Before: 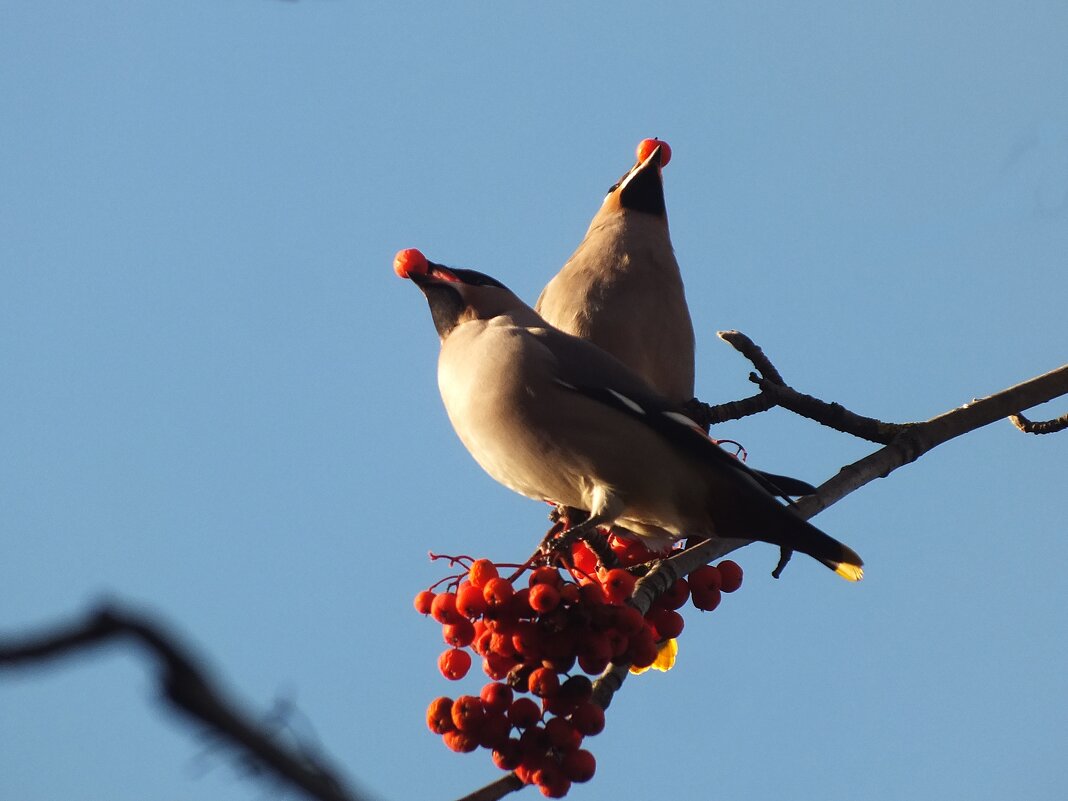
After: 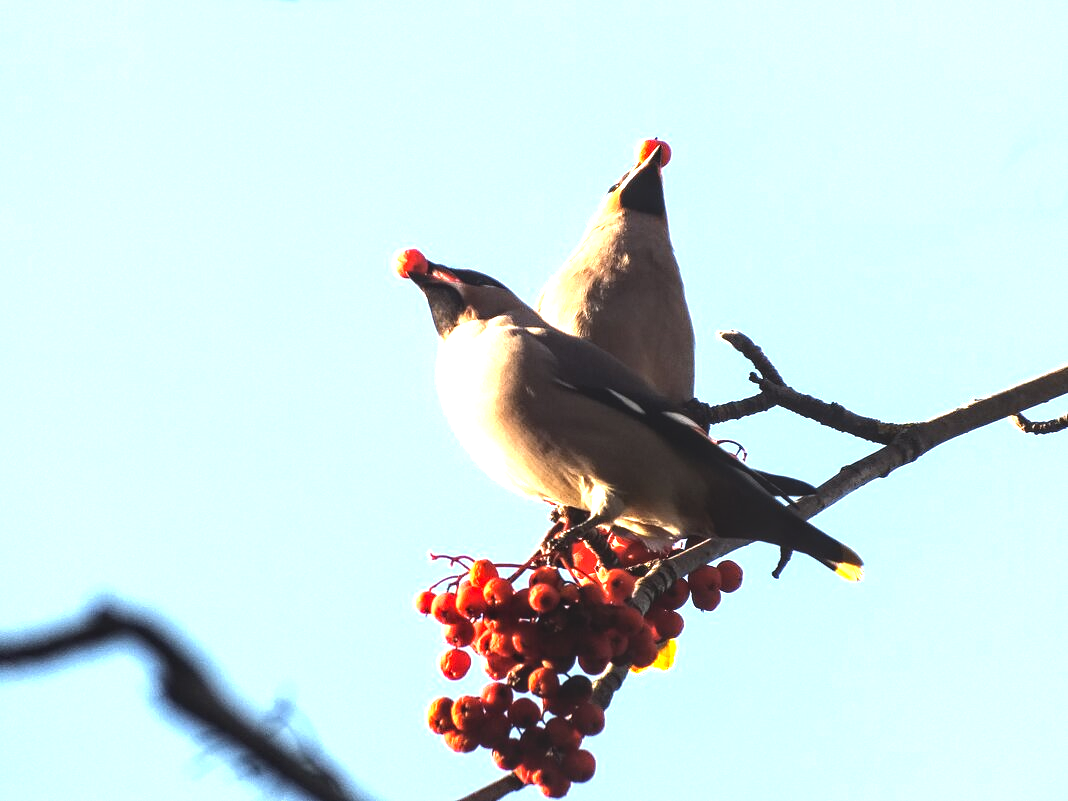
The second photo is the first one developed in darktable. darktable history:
exposure: black level correction 0, exposure 0.891 EV, compensate highlight preservation false
local contrast: on, module defaults
tone equalizer: -8 EV -1.07 EV, -7 EV -1.03 EV, -6 EV -0.9 EV, -5 EV -0.611 EV, -3 EV 0.579 EV, -2 EV 0.865 EV, -1 EV 1.01 EV, +0 EV 1.08 EV, edges refinement/feathering 500, mask exposure compensation -1.57 EV, preserve details guided filter
